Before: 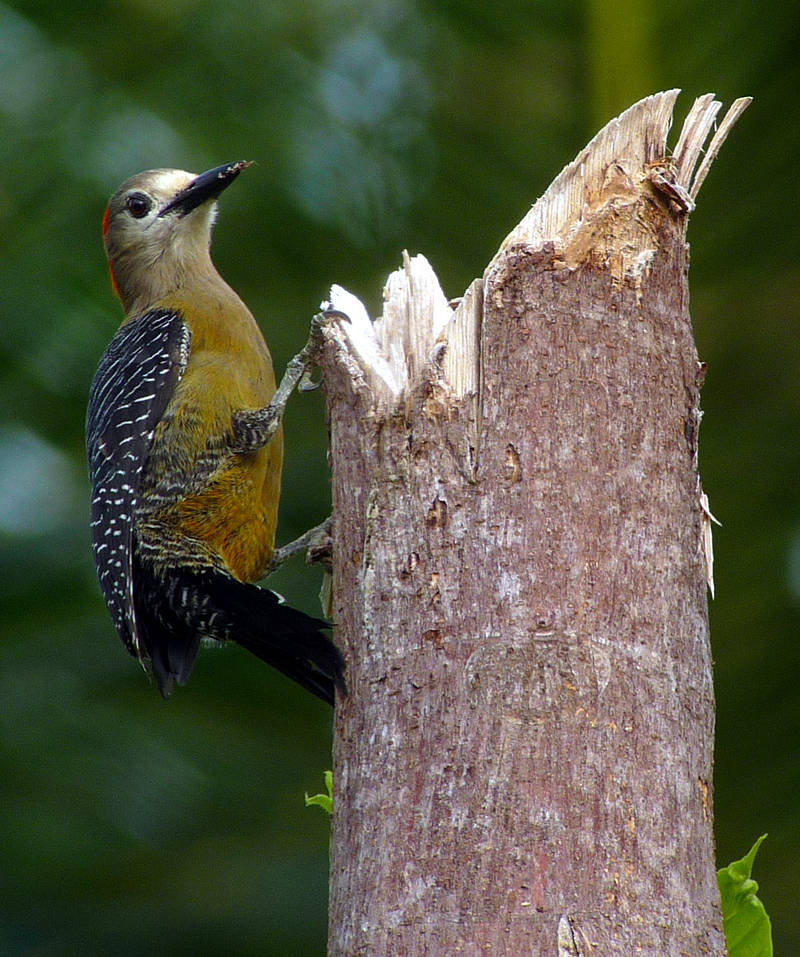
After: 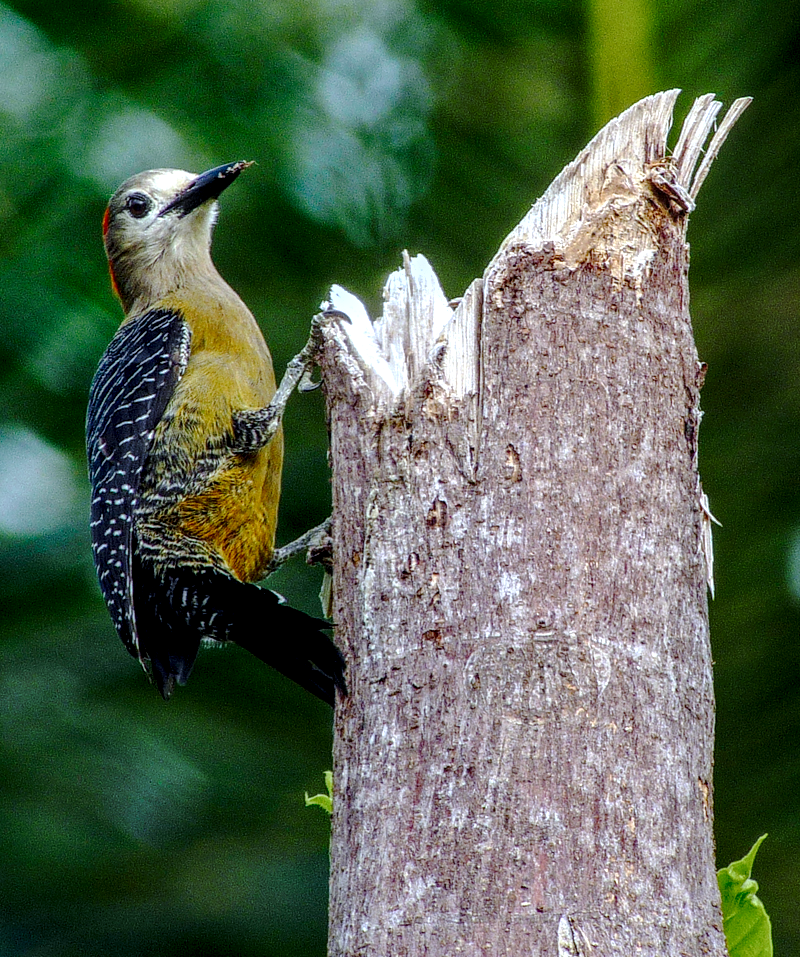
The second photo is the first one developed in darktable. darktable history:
local contrast: highlights 0%, shadows 0%, detail 182%
vibrance: on, module defaults
tone curve: curves: ch0 [(0, 0) (0.003, 0.004) (0.011, 0.01) (0.025, 0.025) (0.044, 0.042) (0.069, 0.064) (0.1, 0.093) (0.136, 0.13) (0.177, 0.182) (0.224, 0.241) (0.277, 0.322) (0.335, 0.409) (0.399, 0.482) (0.468, 0.551) (0.543, 0.606) (0.623, 0.672) (0.709, 0.73) (0.801, 0.81) (0.898, 0.885) (1, 1)], preserve colors none
color calibration: illuminant custom, x 0.368, y 0.373, temperature 4330.32 K
